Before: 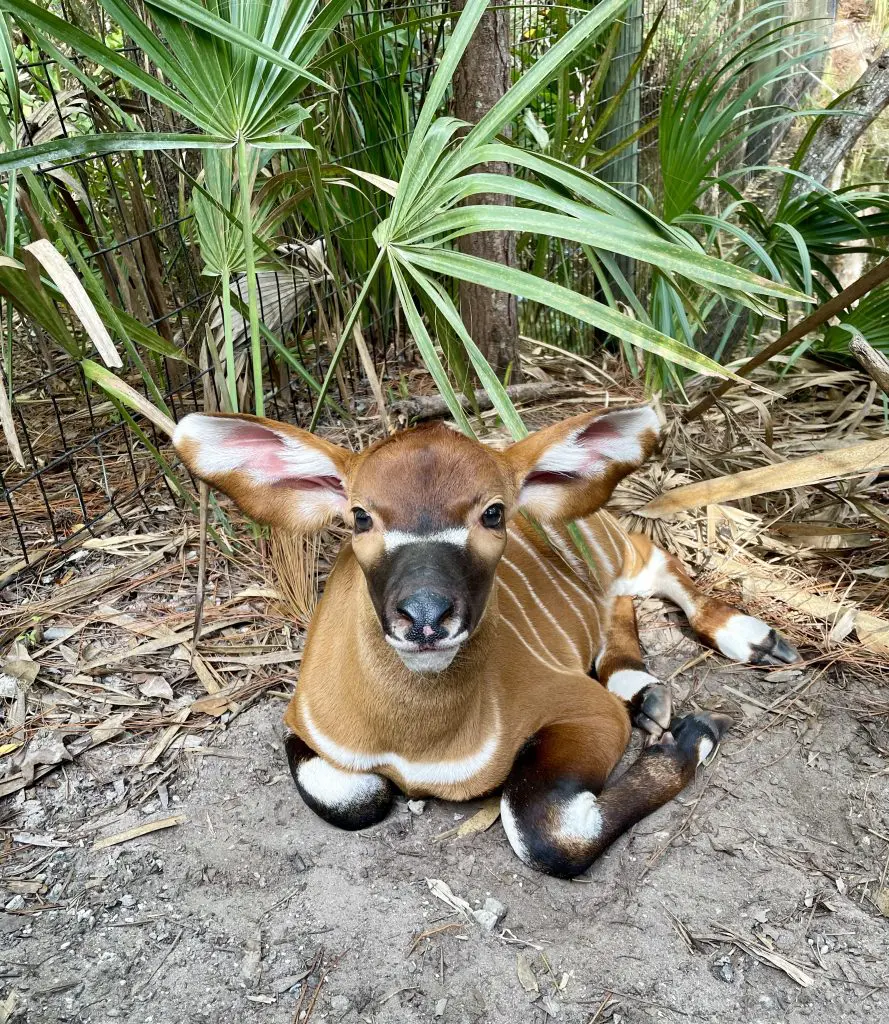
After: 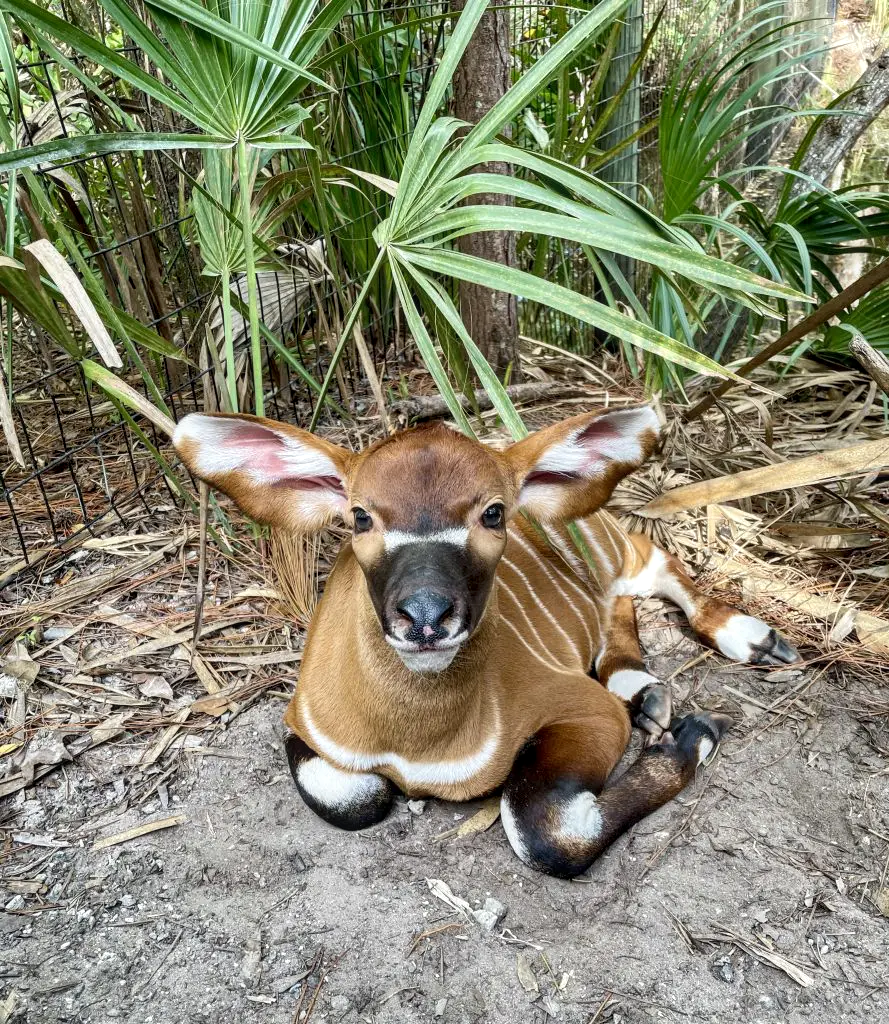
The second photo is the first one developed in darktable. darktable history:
local contrast: on, module defaults
white balance: emerald 1
